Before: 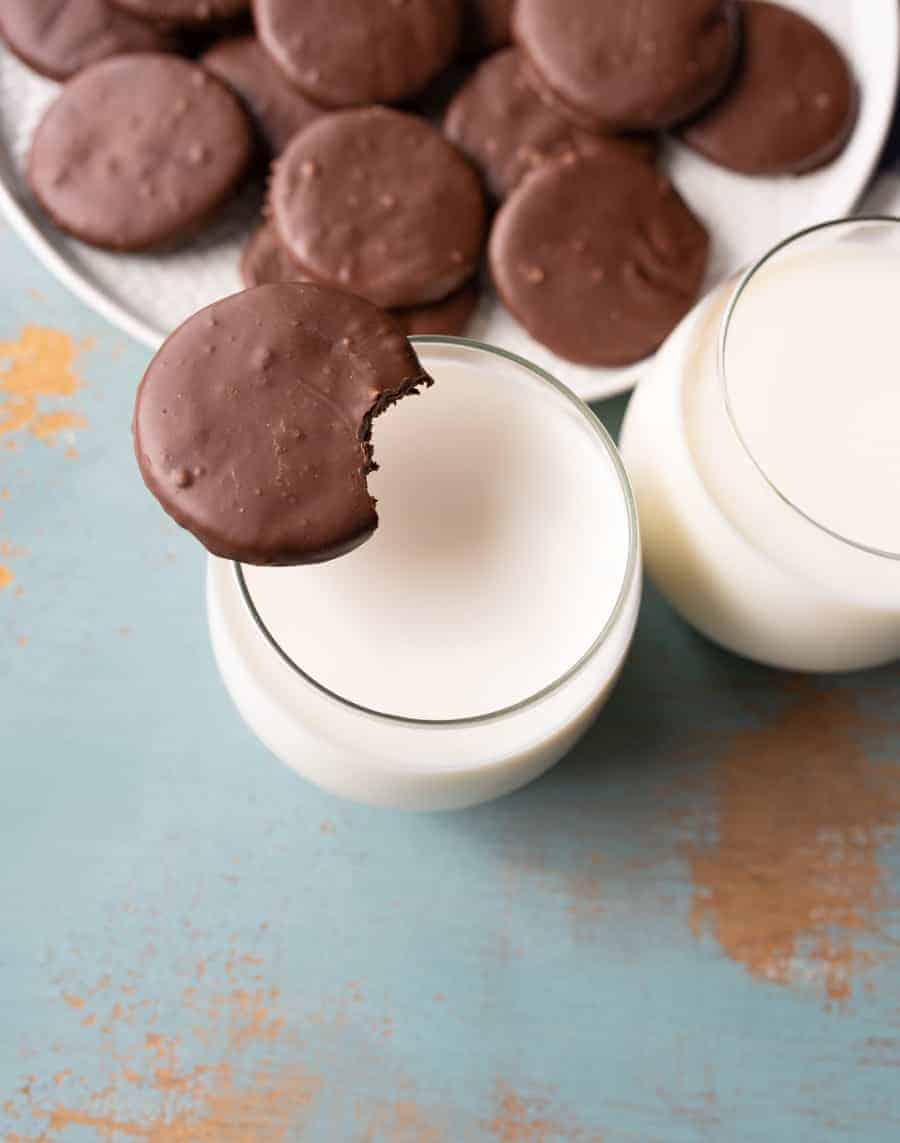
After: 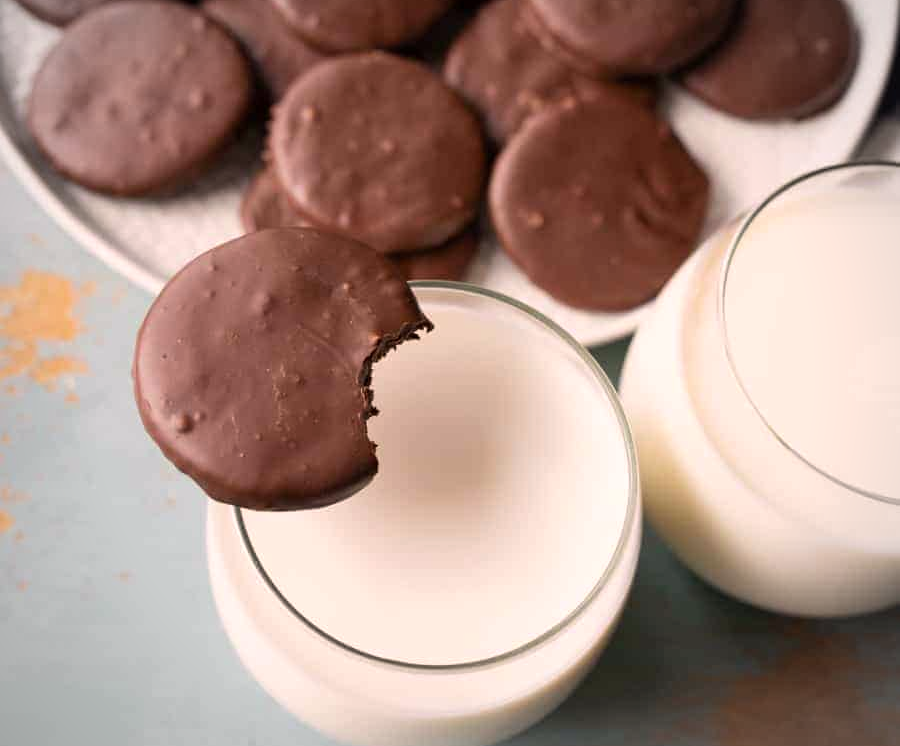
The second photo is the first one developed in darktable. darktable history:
exposure: compensate highlight preservation false
vignetting: brightness -0.291
color correction: highlights a* 5.94, highlights b* 4.87
crop and rotate: top 4.856%, bottom 29.812%
